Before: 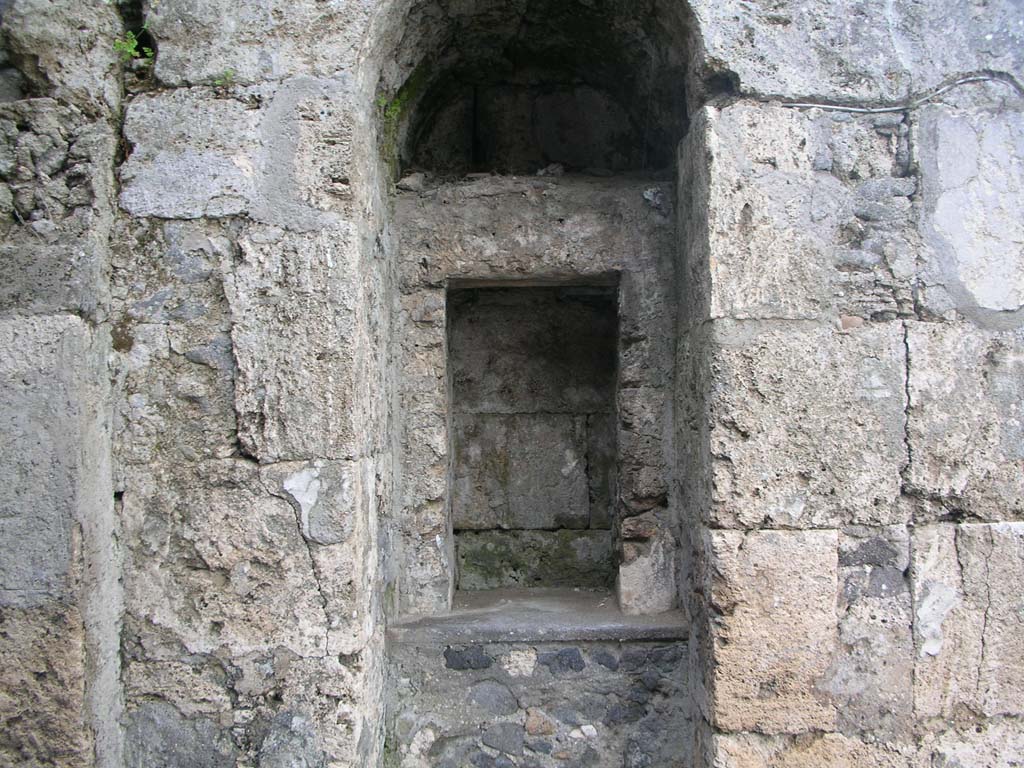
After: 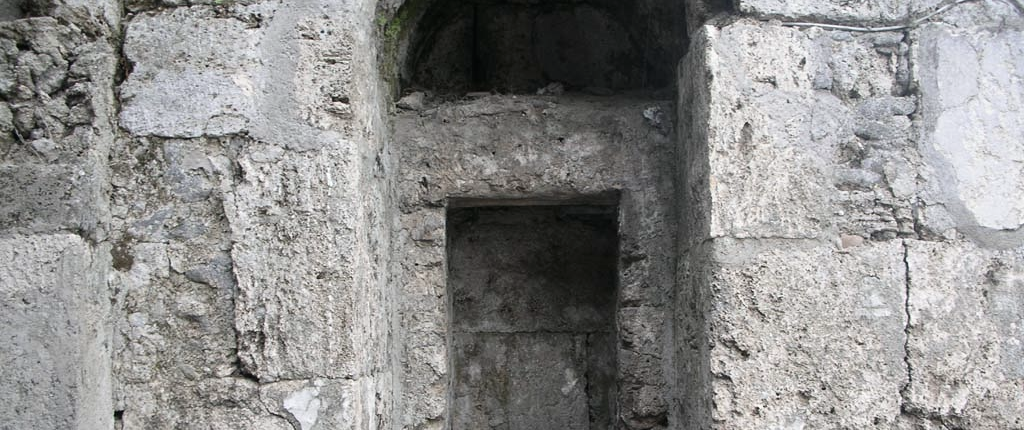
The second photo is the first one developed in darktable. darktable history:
crop and rotate: top 10.595%, bottom 33.292%
contrast brightness saturation: contrast 0.102, saturation -0.373
